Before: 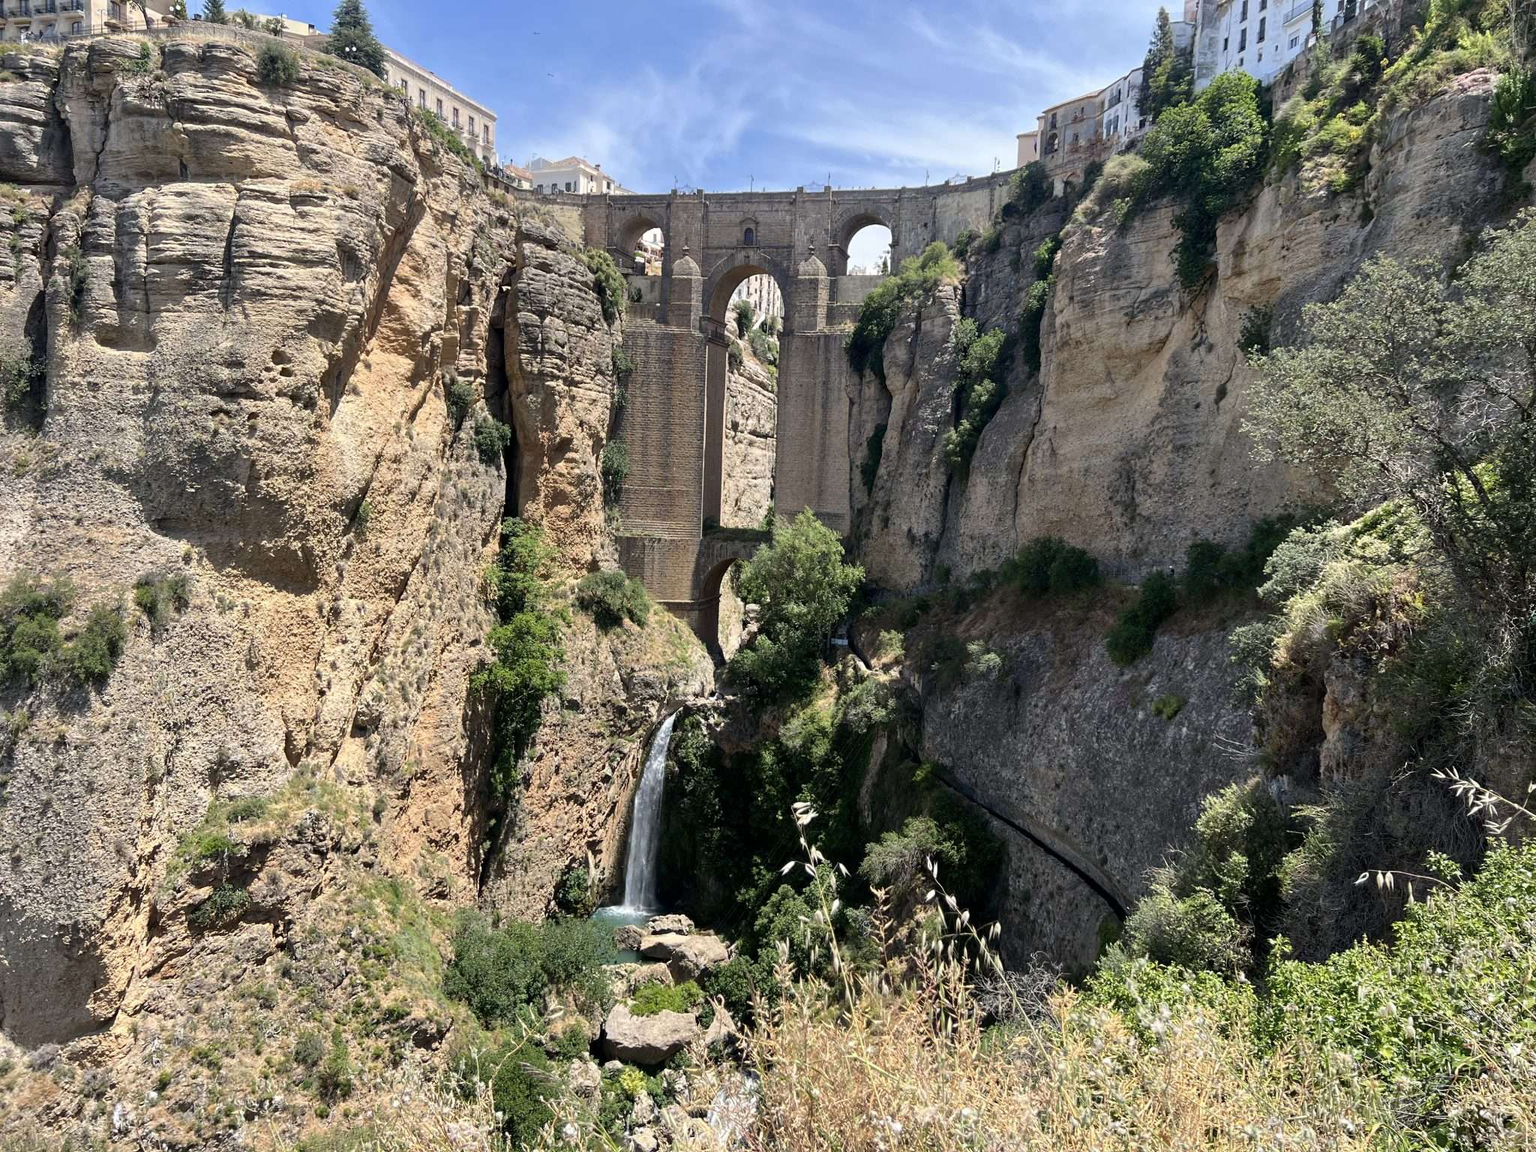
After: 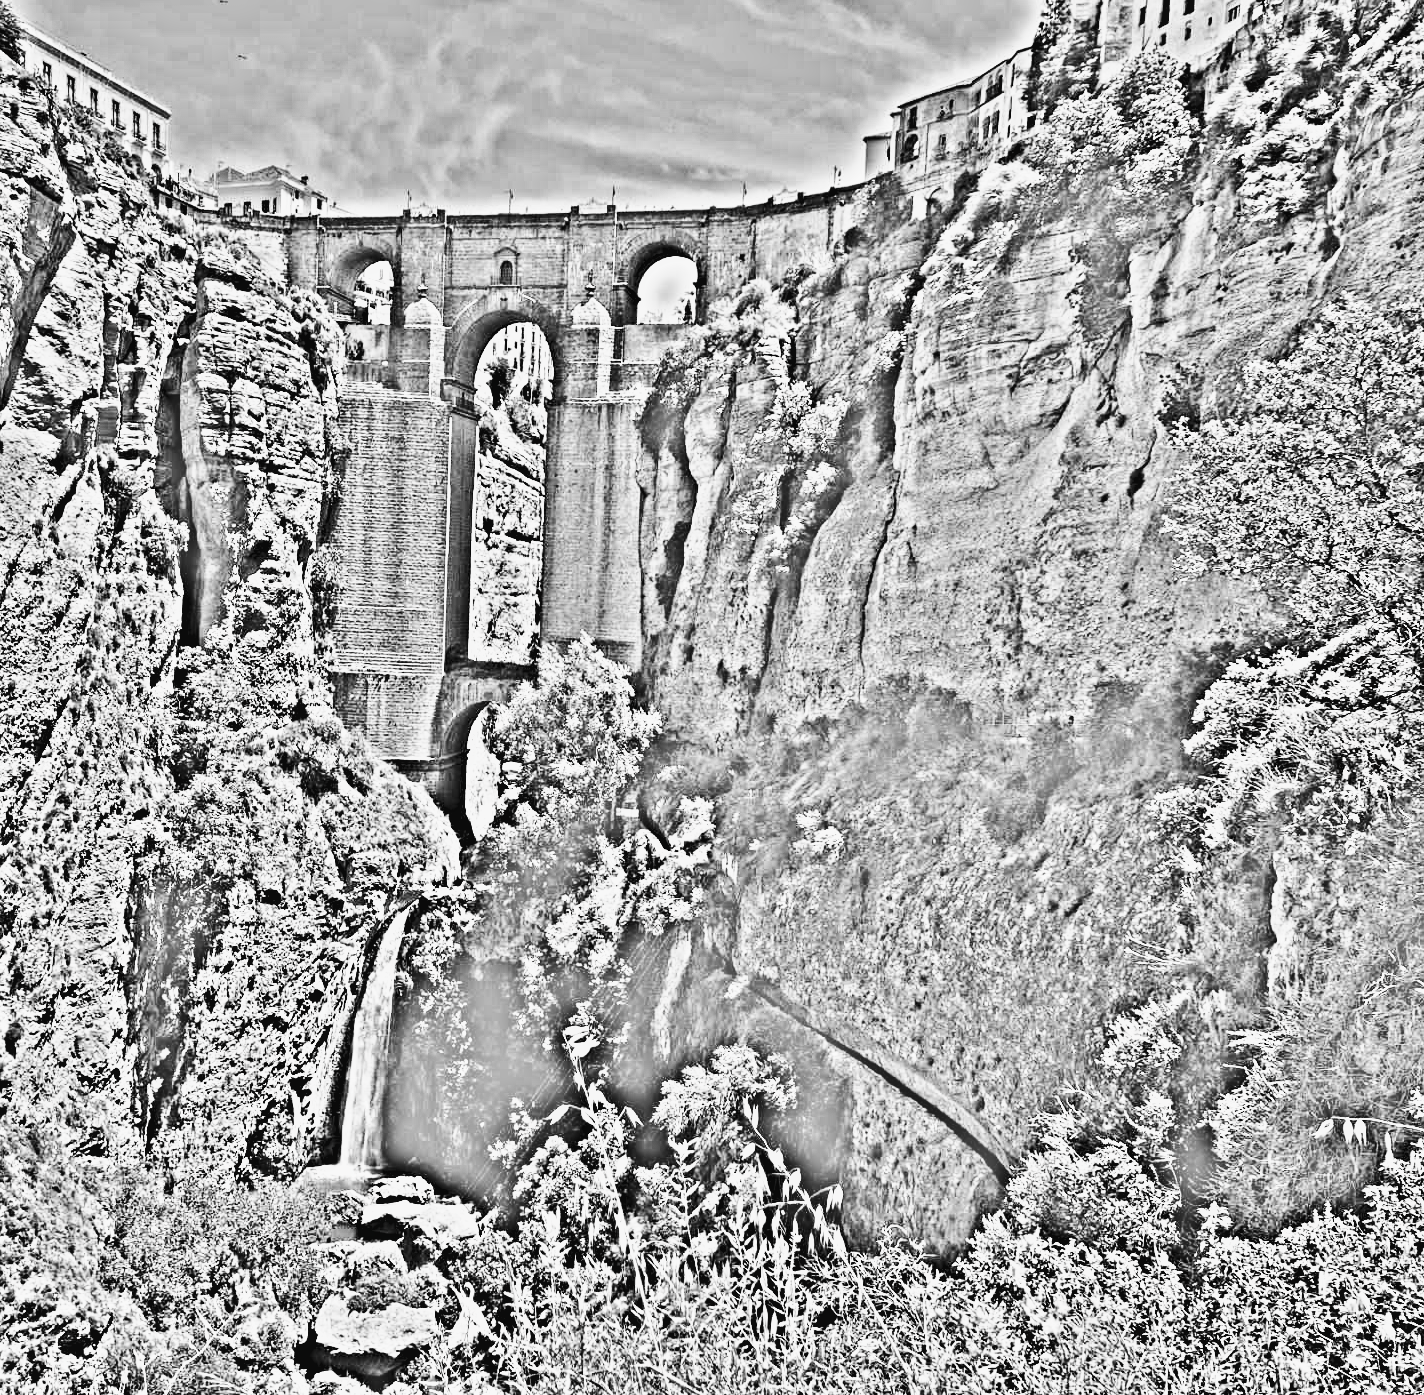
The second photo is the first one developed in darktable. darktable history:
crop and rotate: left 24.034%, top 2.838%, right 6.406%, bottom 6.299%
local contrast: highlights 100%, shadows 100%, detail 120%, midtone range 0.2
highpass: on, module defaults
color calibration: output R [0.946, 0.065, -0.013, 0], output G [-0.246, 1.264, -0.017, 0], output B [0.046, -0.098, 1.05, 0], illuminant custom, x 0.344, y 0.359, temperature 5045.54 K
color balance rgb: linear chroma grading › shadows -8%, linear chroma grading › global chroma 10%, perceptual saturation grading › global saturation 2%, perceptual saturation grading › highlights -2%, perceptual saturation grading › mid-tones 4%, perceptual saturation grading › shadows 8%, perceptual brilliance grading › global brilliance 2%, perceptual brilliance grading › highlights -4%, global vibrance 16%, saturation formula JzAzBz (2021)
base curve: curves: ch0 [(0, 0) (0.028, 0.03) (0.121, 0.232) (0.46, 0.748) (0.859, 0.968) (1, 1)], preserve colors none
tone curve: curves: ch0 [(0, 0.038) (0.193, 0.212) (0.461, 0.502) (0.629, 0.731) (0.838, 0.916) (1, 0.967)]; ch1 [(0, 0) (0.35, 0.356) (0.45, 0.453) (0.504, 0.503) (0.532, 0.524) (0.558, 0.559) (0.735, 0.762) (1, 1)]; ch2 [(0, 0) (0.281, 0.266) (0.456, 0.469) (0.5, 0.5) (0.533, 0.545) (0.606, 0.607) (0.646, 0.654) (1, 1)], color space Lab, independent channels, preserve colors none
